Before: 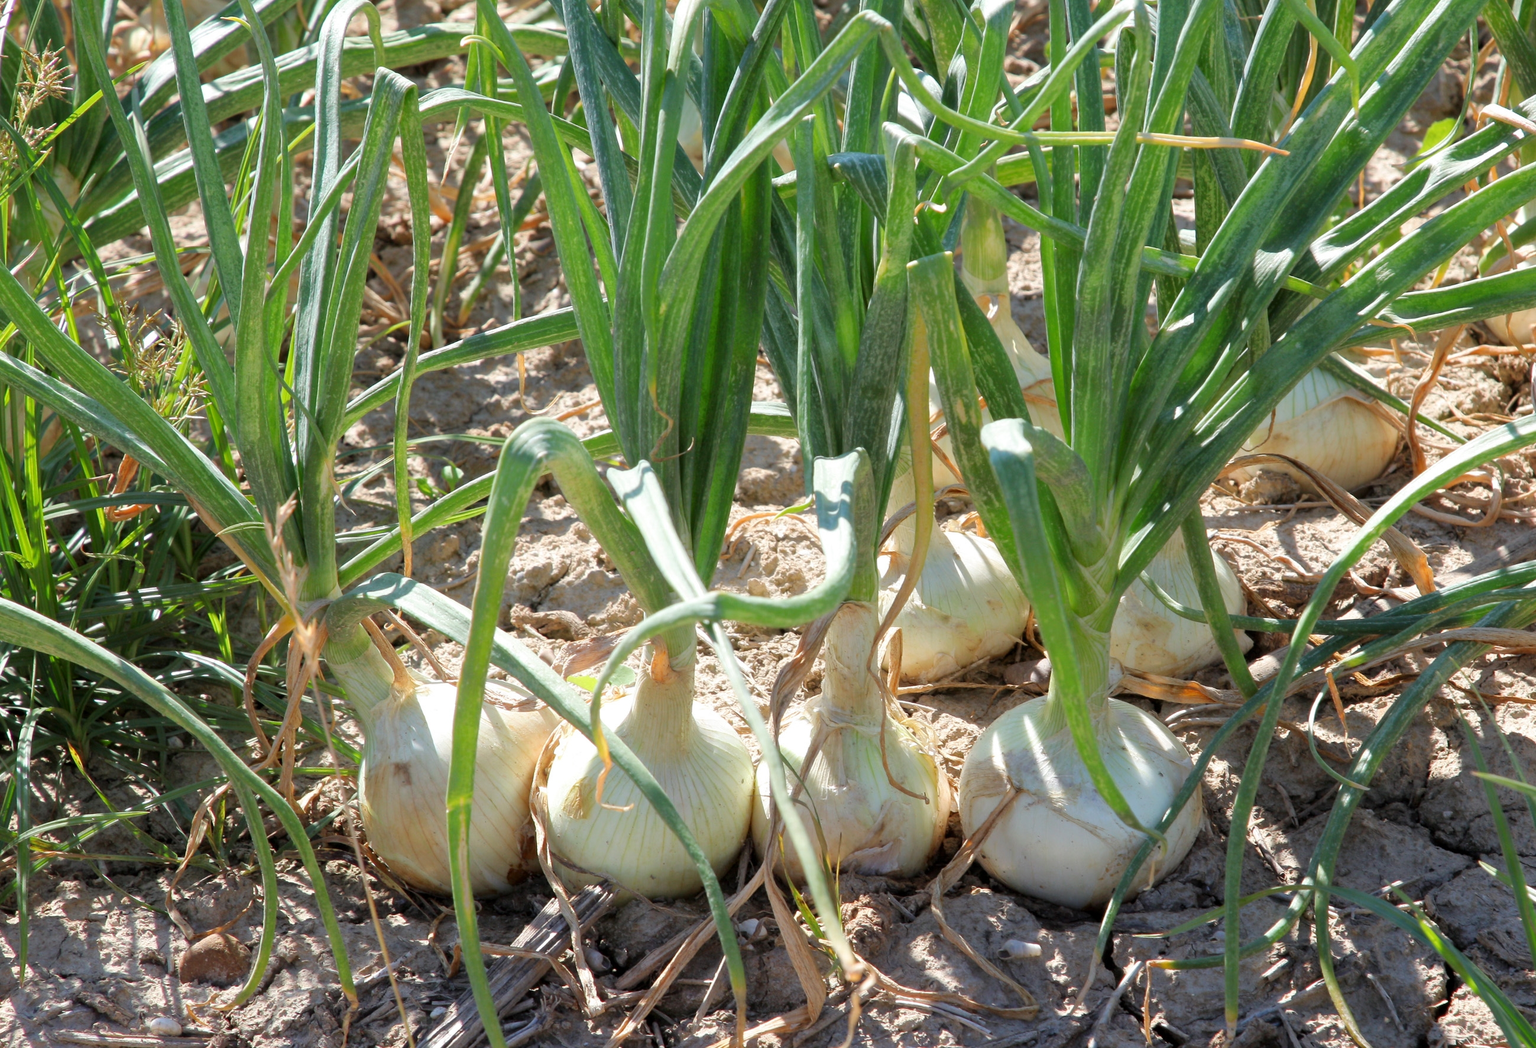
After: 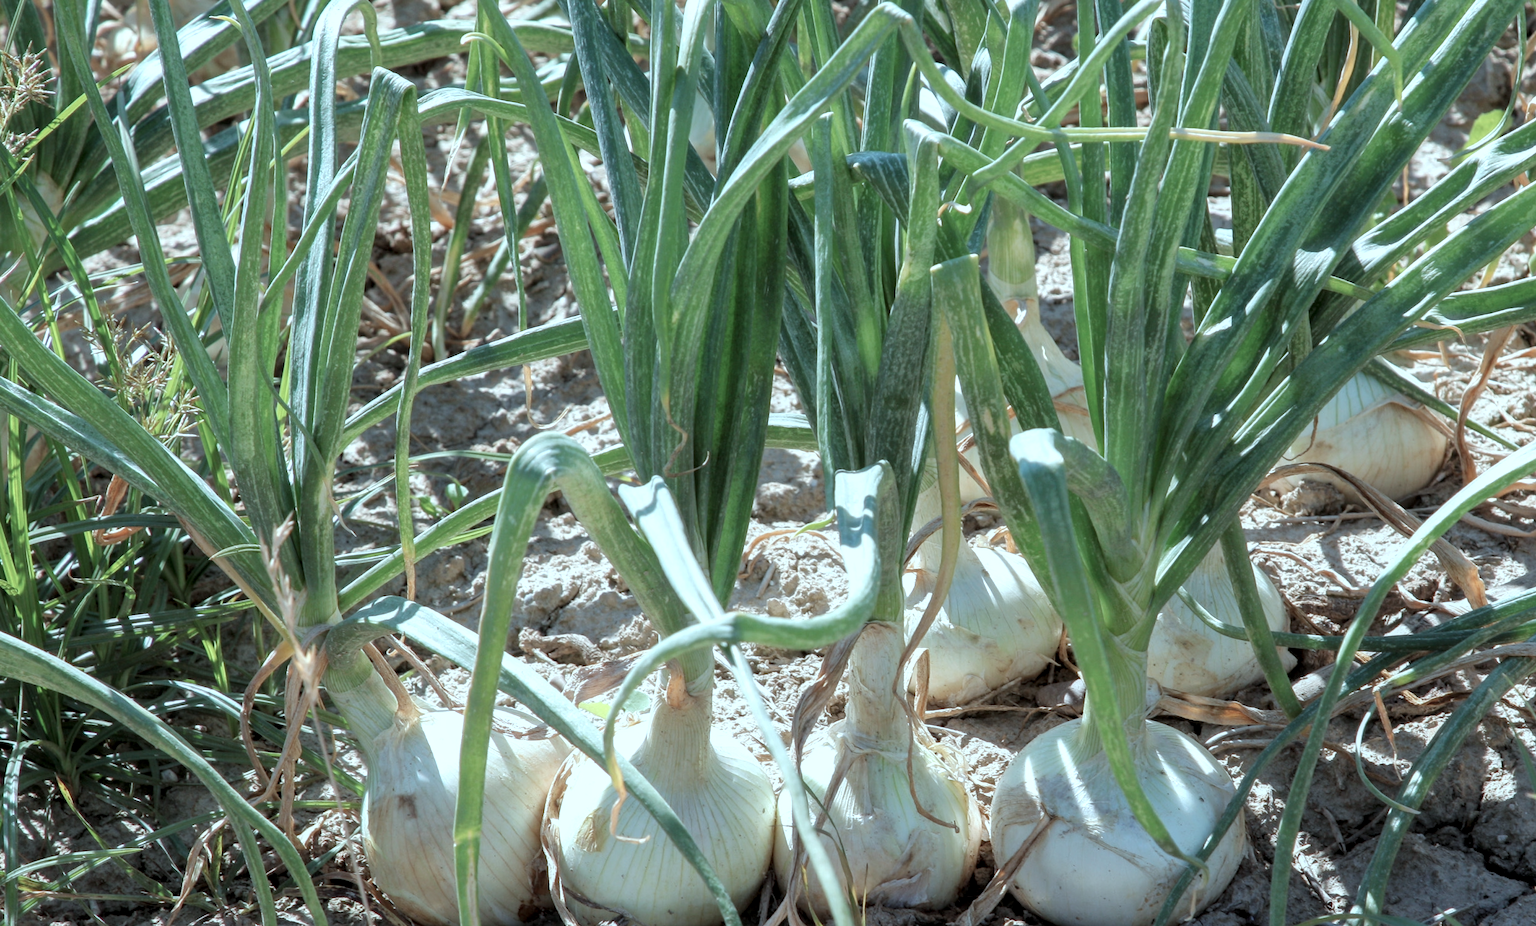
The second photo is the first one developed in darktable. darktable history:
local contrast: on, module defaults
crop and rotate: angle 0.549°, left 0.369%, right 2.783%, bottom 14.313%
color zones: curves: ch1 [(0, 0.469) (0.01, 0.469) (0.12, 0.446) (0.248, 0.469) (0.5, 0.5) (0.748, 0.5) (0.99, 0.469) (1, 0.469)]
color correction: highlights a* -12.4, highlights b* -17.74, saturation 0.699
